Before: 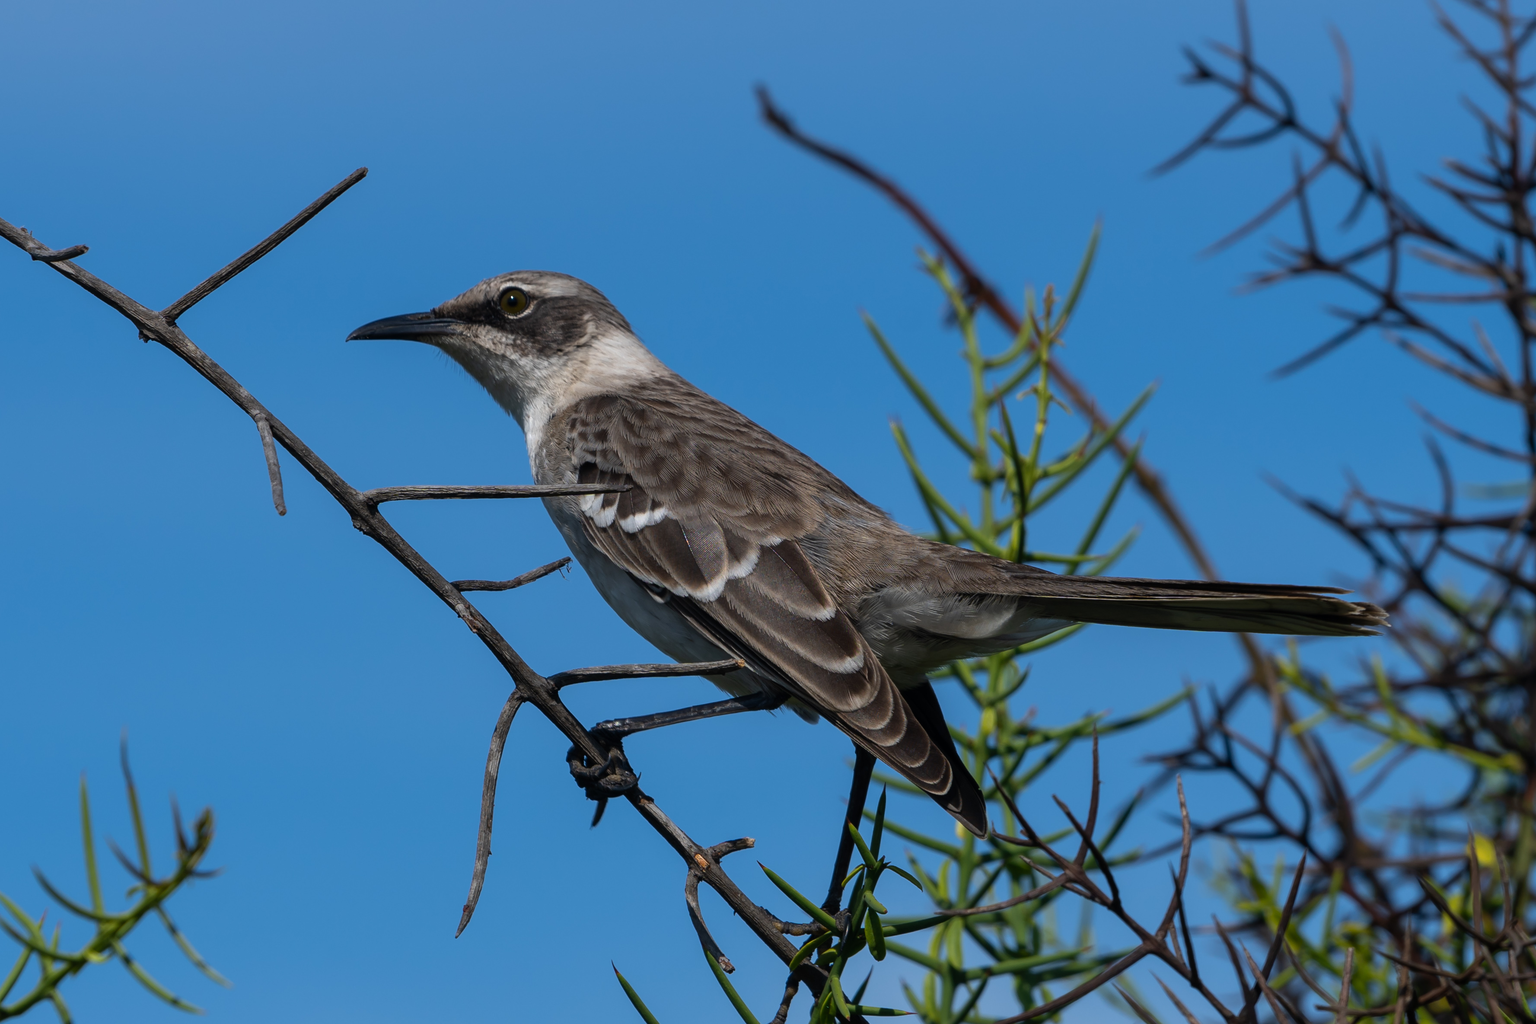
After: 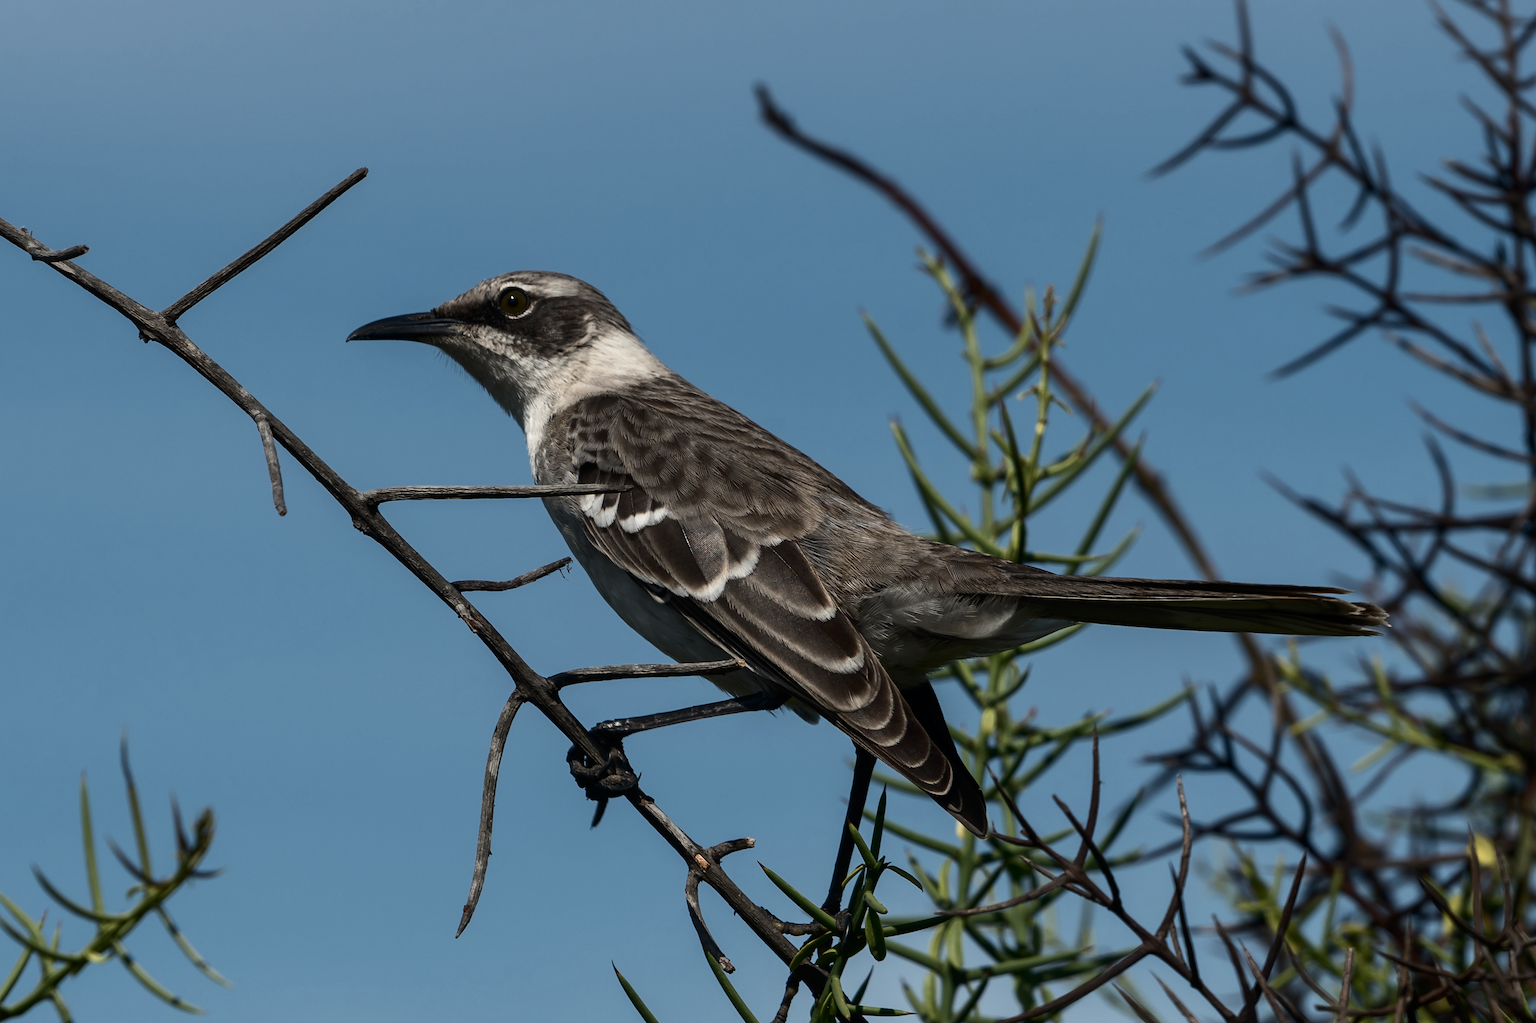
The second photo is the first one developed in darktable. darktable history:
contrast brightness saturation: contrast 0.25, saturation -0.31
white balance: red 1.029, blue 0.92
